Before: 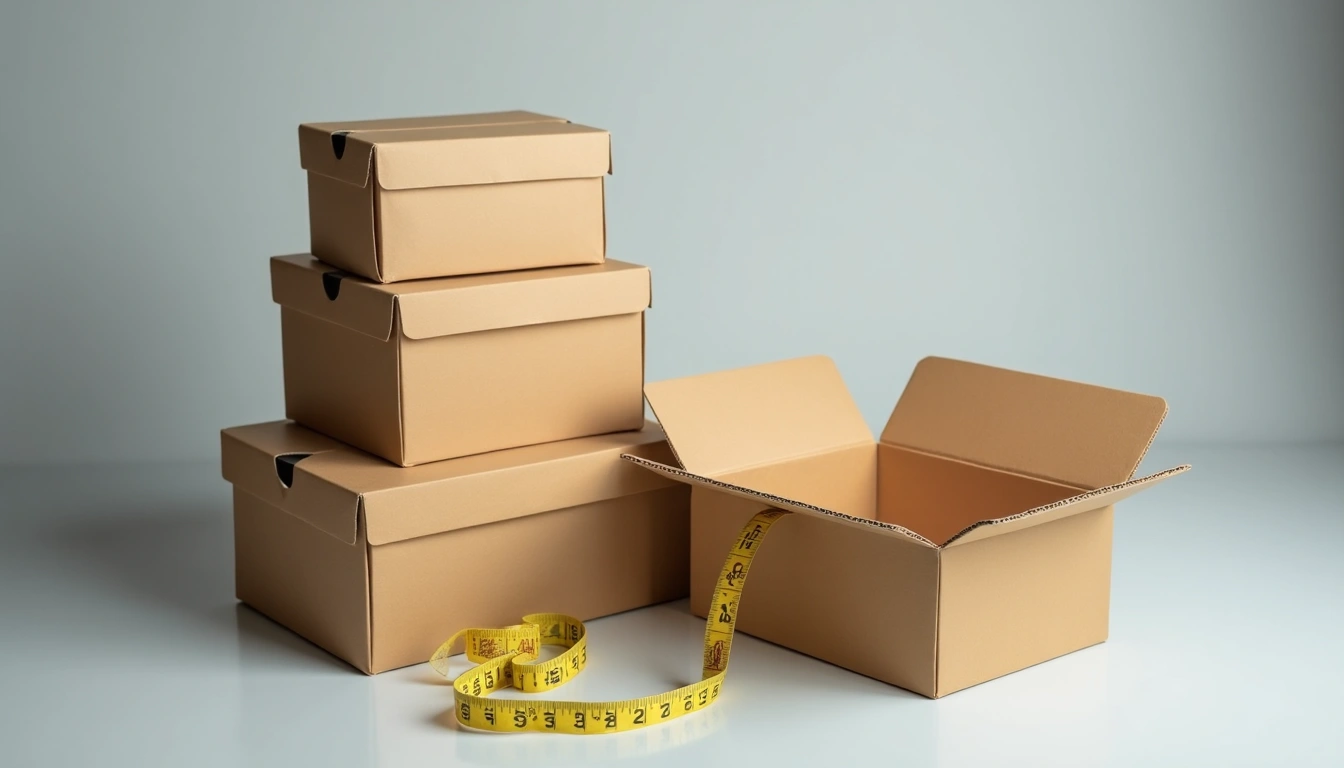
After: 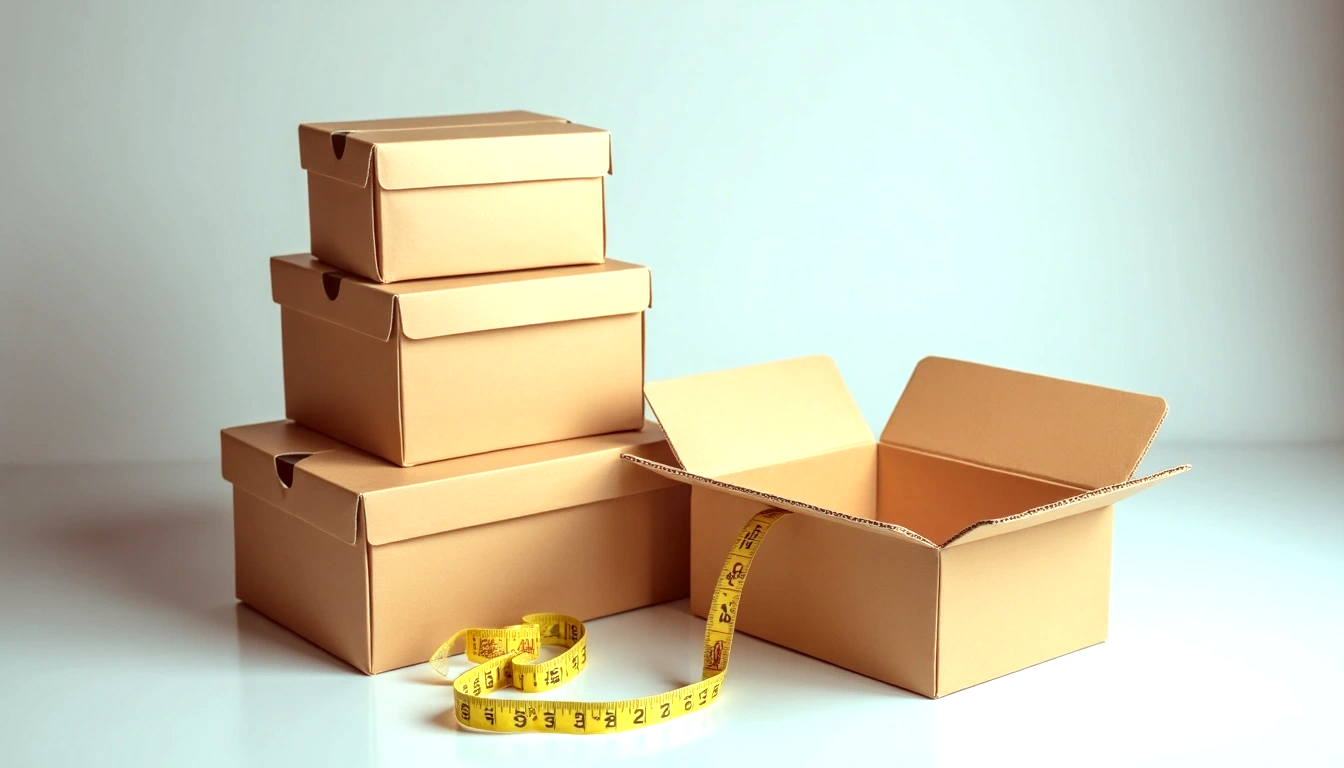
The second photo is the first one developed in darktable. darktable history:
exposure: black level correction -0.005, exposure 0.627 EV, compensate highlight preservation false
local contrast: on, module defaults
color correction: highlights a* -7.04, highlights b* -0.198, shadows a* 20.19, shadows b* 12.4
